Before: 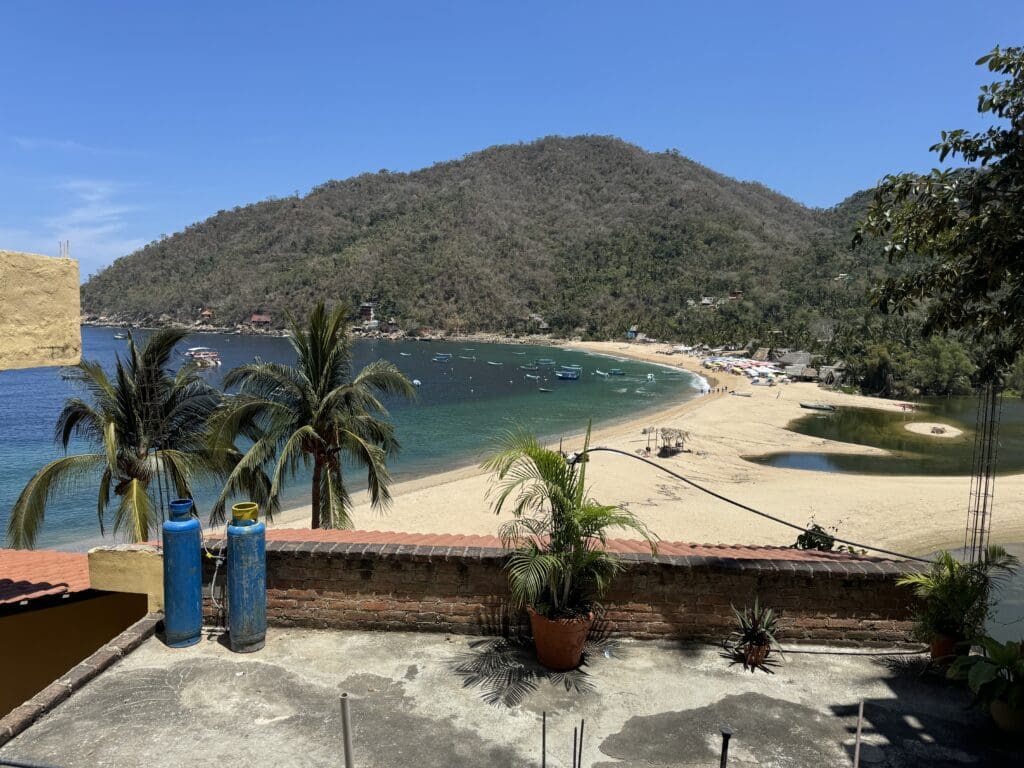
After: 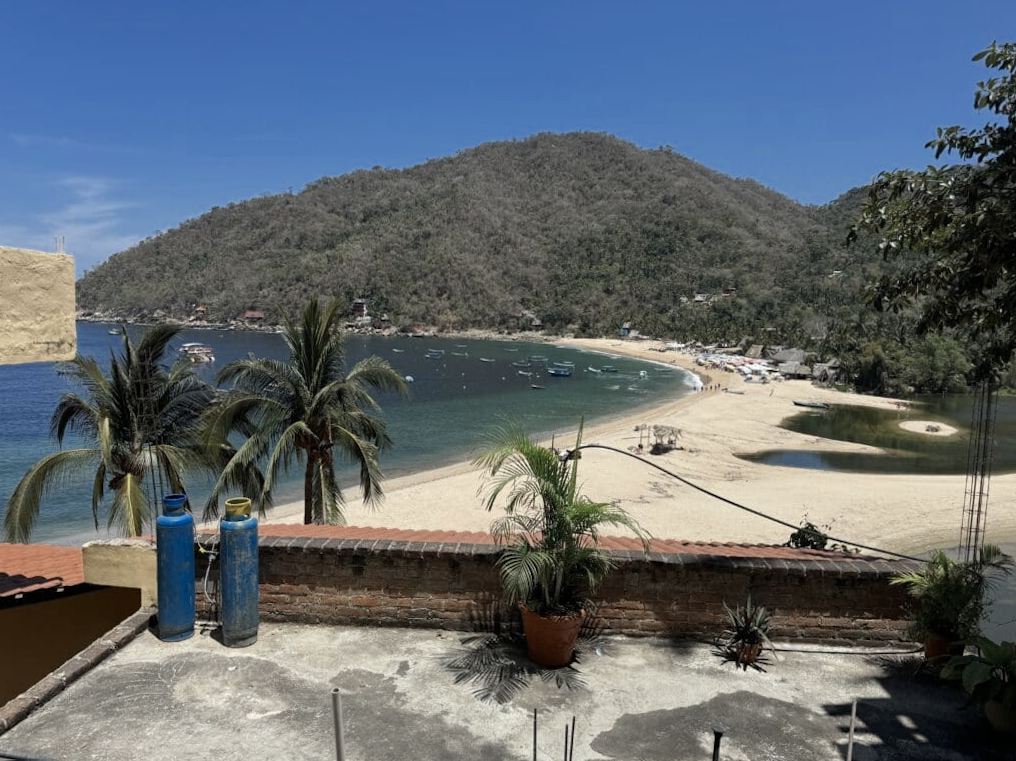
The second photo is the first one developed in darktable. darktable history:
rotate and perspective: rotation 0.192°, lens shift (horizontal) -0.015, crop left 0.005, crop right 0.996, crop top 0.006, crop bottom 0.99
color zones: curves: ch0 [(0, 0.5) (0.125, 0.4) (0.25, 0.5) (0.375, 0.4) (0.5, 0.4) (0.625, 0.35) (0.75, 0.35) (0.875, 0.5)]; ch1 [(0, 0.35) (0.125, 0.45) (0.25, 0.35) (0.375, 0.35) (0.5, 0.35) (0.625, 0.35) (0.75, 0.45) (0.875, 0.35)]; ch2 [(0, 0.6) (0.125, 0.5) (0.25, 0.5) (0.375, 0.6) (0.5, 0.6) (0.625, 0.5) (0.75, 0.5) (0.875, 0.5)]
